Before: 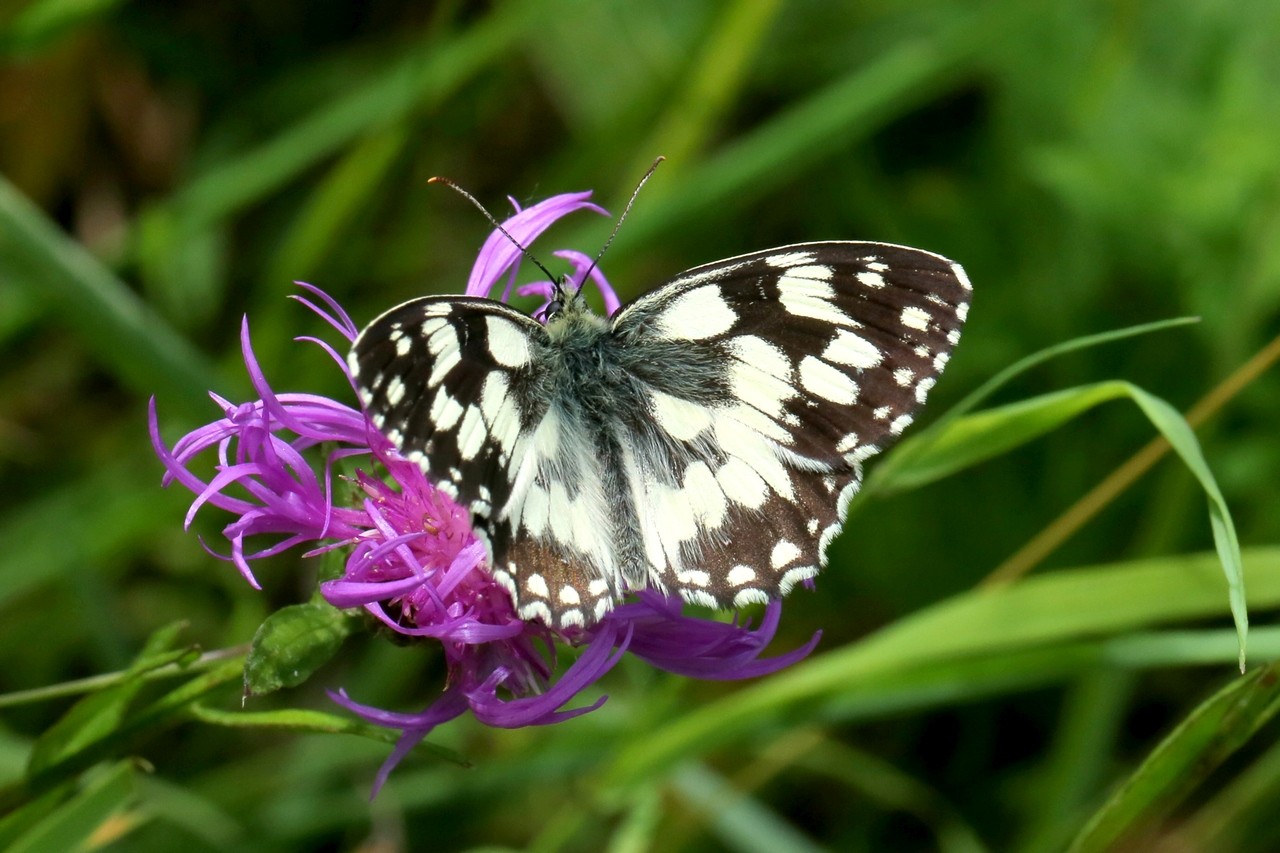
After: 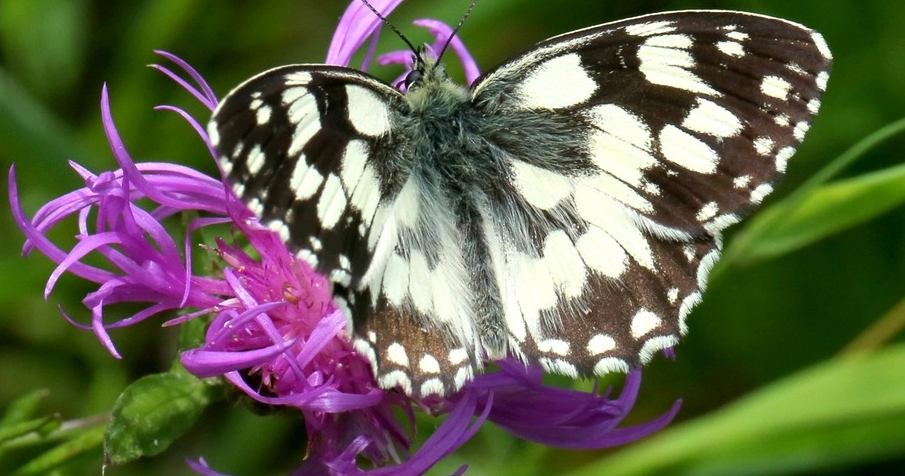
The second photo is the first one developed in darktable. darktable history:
crop: left 10.967%, top 27.116%, right 18.281%, bottom 16.973%
